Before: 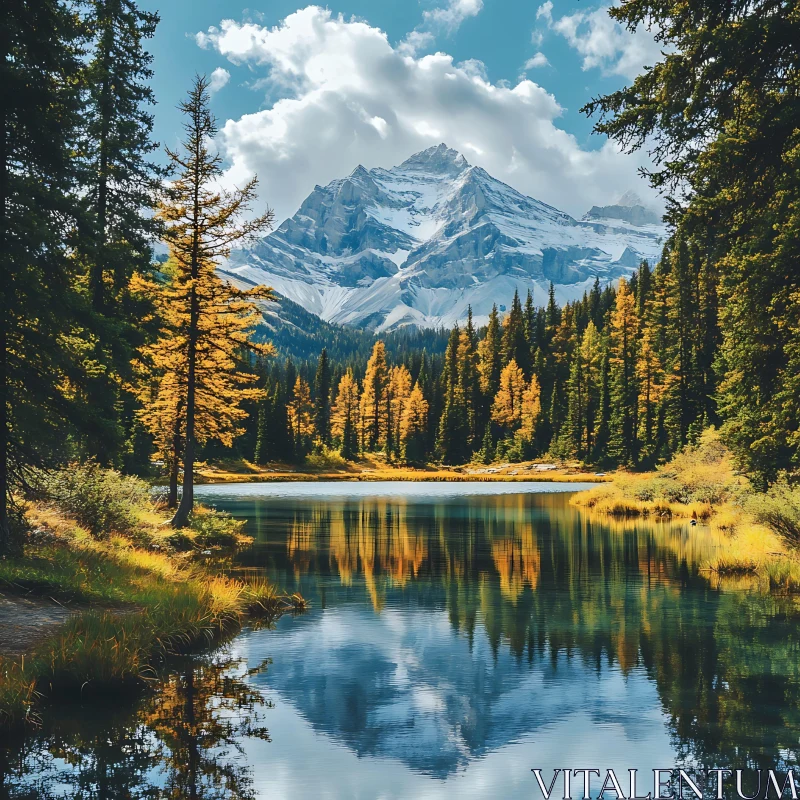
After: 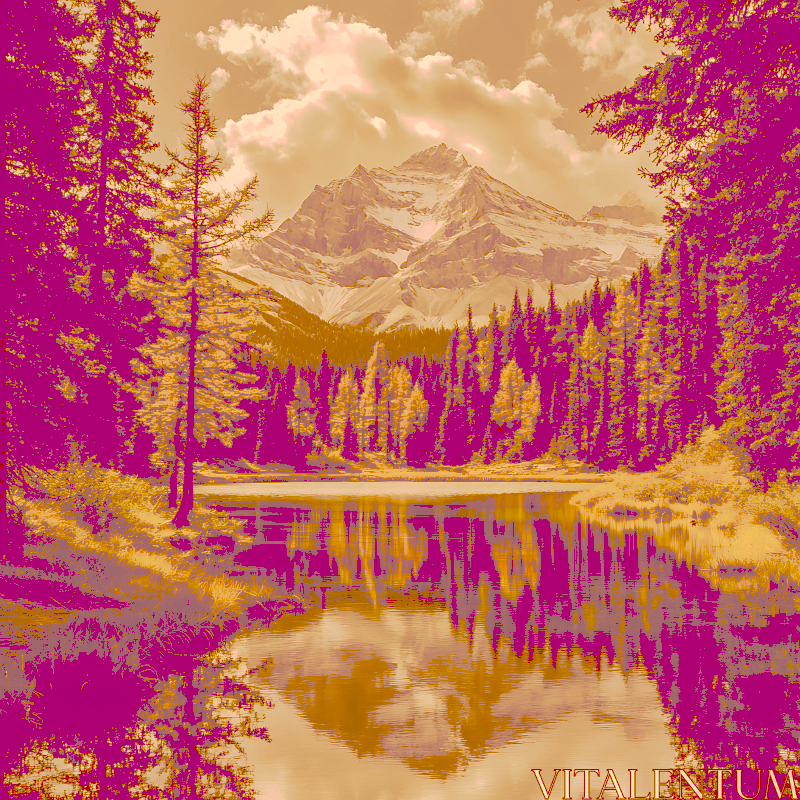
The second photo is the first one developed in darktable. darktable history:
tone curve: curves: ch0 [(0, 0) (0.003, 0.453) (0.011, 0.457) (0.025, 0.457) (0.044, 0.463) (0.069, 0.464) (0.1, 0.471) (0.136, 0.475) (0.177, 0.481) (0.224, 0.486) (0.277, 0.496) (0.335, 0.515) (0.399, 0.544) (0.468, 0.577) (0.543, 0.621) (0.623, 0.67) (0.709, 0.73) (0.801, 0.788) (0.898, 0.848) (1, 1)], preserve colors none
color look up table: target L [95.65, 91.38, 86.29, 85.45, 84.02, 75.06, 74.61, 67.7, 63.68, 59.46, 47.21, 45.2, 27.13, 78.34, 76.66, 68.44, 67.82, 64.26, 51.32, 50.76, 38.83, 34.89, 30.51, 27.64, 25.45, 21.91, 96.19, 90.64, 79.47, 76.08, 82.56, 77.87, 61.35, 59.53, 57.19, 52.7, 61.7, 74.91, 47.52, 38.26, 28.59, 48.77, 29.92, 23.45, 88.37, 78.45, 71.51, 54.49, 23.49], target a [12.14, 12.56, -8.165, -0.2, -6.744, -10.88, 8.039, 24.55, -1.202, 7.211, 19.21, 34.02, 64.67, 27.89, 25.77, 47.98, 36.81, 45.05, 81.37, 40.8, 58.86, 85.64, 83.9, 78.6, 74.6, 68.09, 14.07, 20.12, 30.18, 22.65, 23.52, 36.51, 28.42, 68.81, 41.6, 78.06, 36.42, 34.92, 41.86, 76.17, 69.03, 63.52, 78.74, 70.92, 2.729, 12.34, 25.23, 27.63, 70.8], target b [57.49, 93.88, 51.19, 146.7, 144.19, 128.72, 127.73, 116.14, 109.44, 102, 81.16, 77.61, 46.56, 60.02, 131.55, 117.07, 116.25, 110.44, 88.19, 87.25, 66.69, 59.86, 52.38, 47.39, 43.66, 37.57, 26.05, 23.03, 31.71, 42.22, 15.25, 8.032, 104.99, 29.77, 97.79, 90.09, 36.85, 5.433, 81.33, 65.47, 49.01, 1.38, 51.01, 40.2, 23.14, 51.31, 20.9, 93.16, 40.25], num patches 49
